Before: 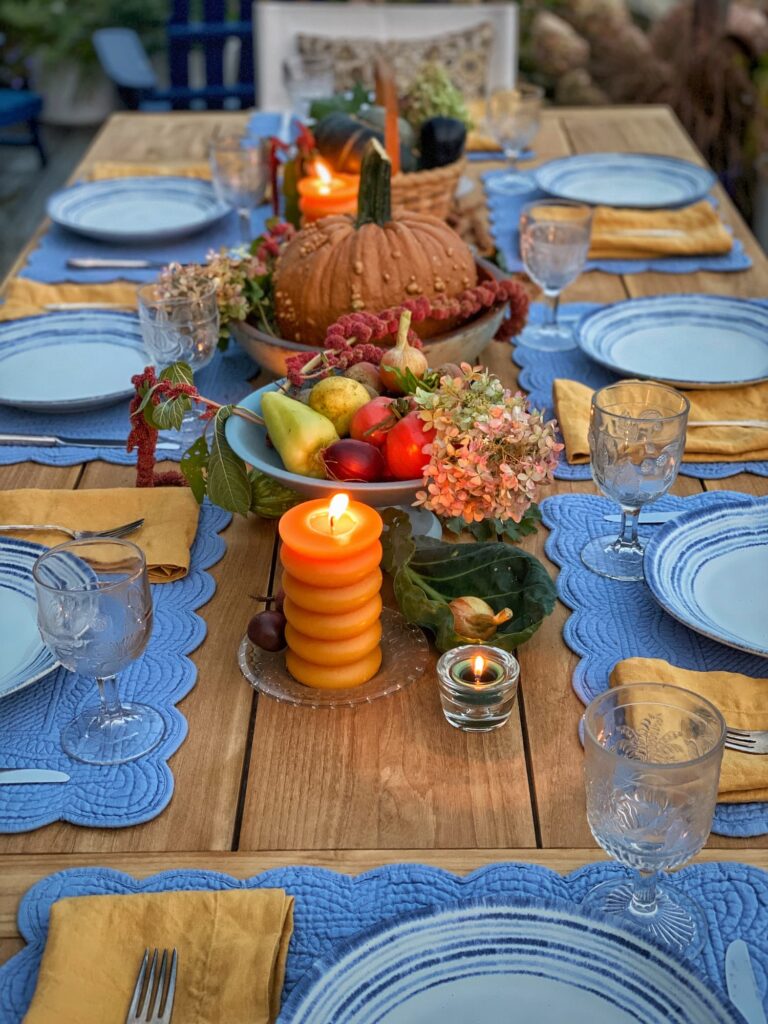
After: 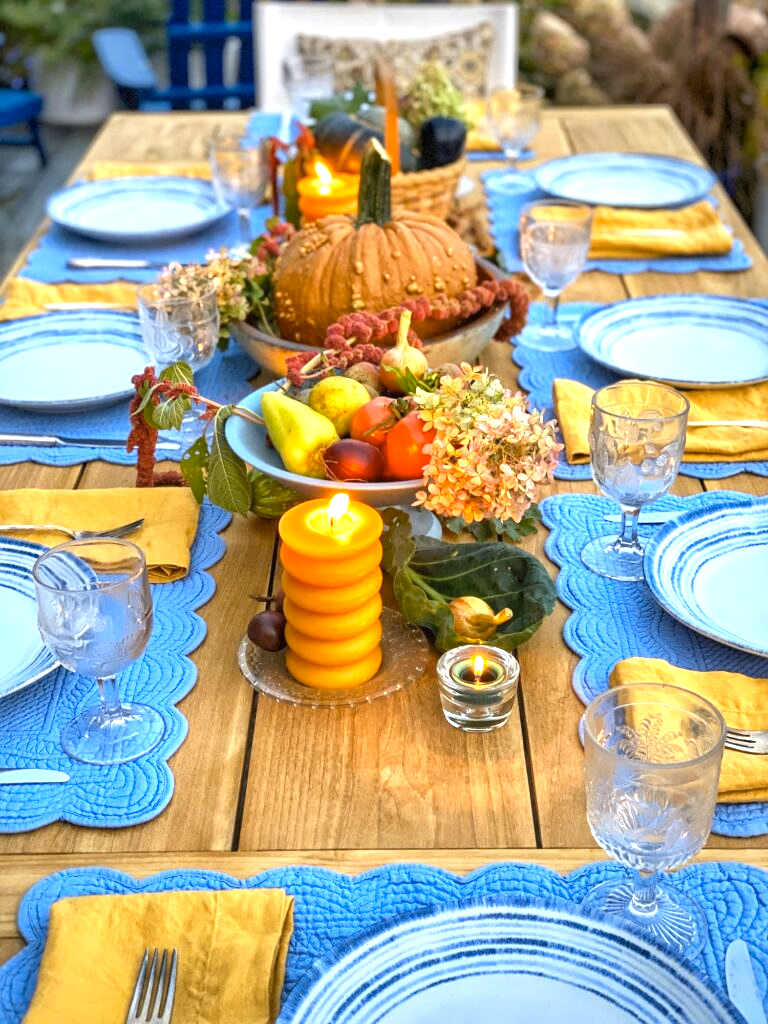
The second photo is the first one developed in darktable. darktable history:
exposure: black level correction 0, exposure 1.2 EV, compensate exposure bias true, compensate highlight preservation false
color contrast: green-magenta contrast 0.85, blue-yellow contrast 1.25, unbound 0
